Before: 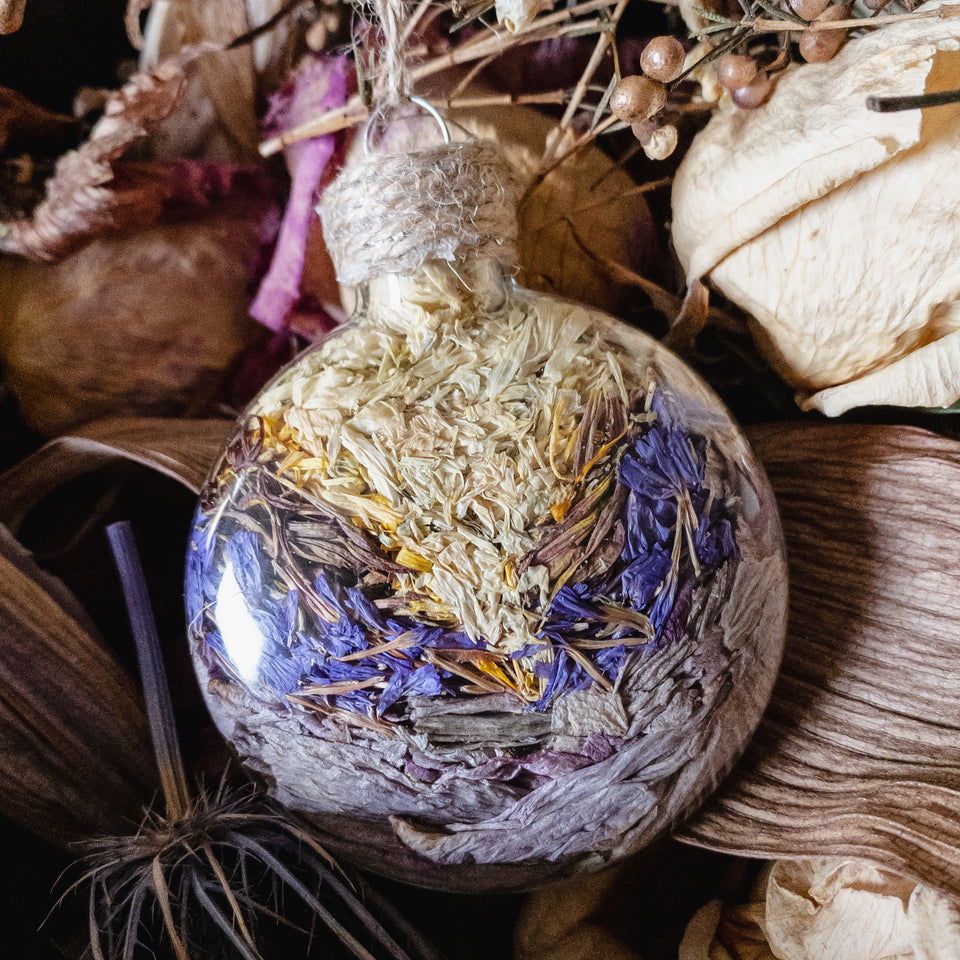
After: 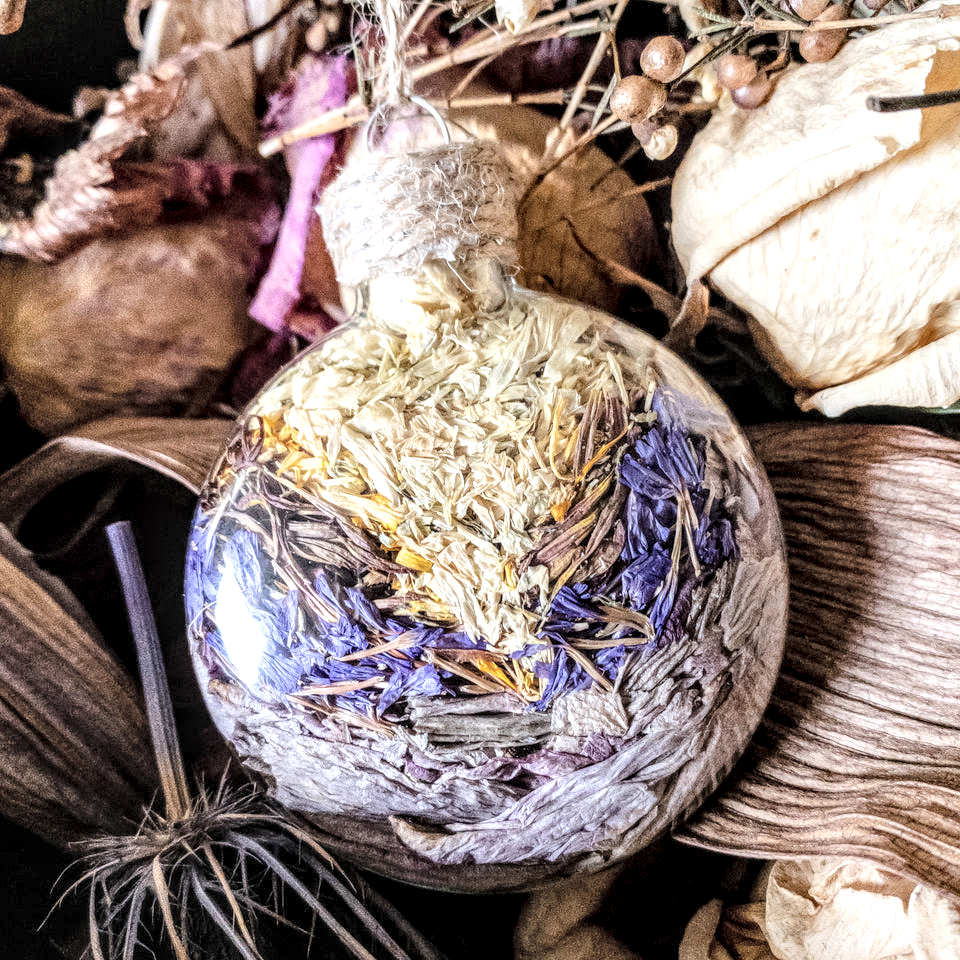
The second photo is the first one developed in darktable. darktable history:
global tonemap: drago (0.7, 100)
local contrast: highlights 65%, shadows 54%, detail 169%, midtone range 0.514
